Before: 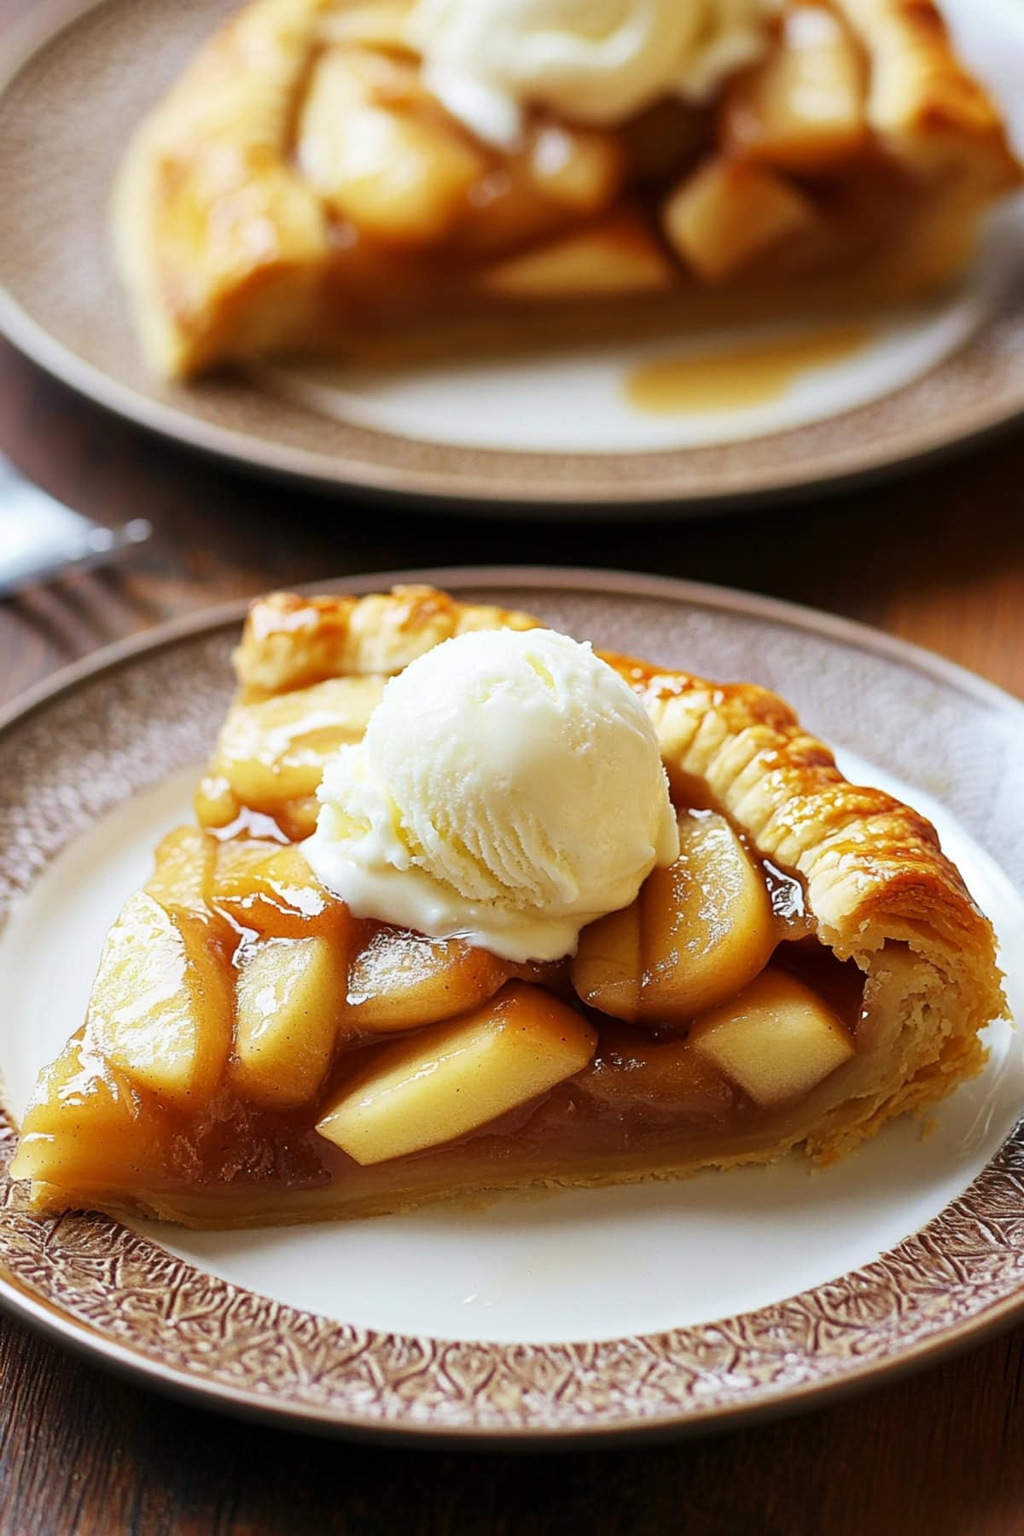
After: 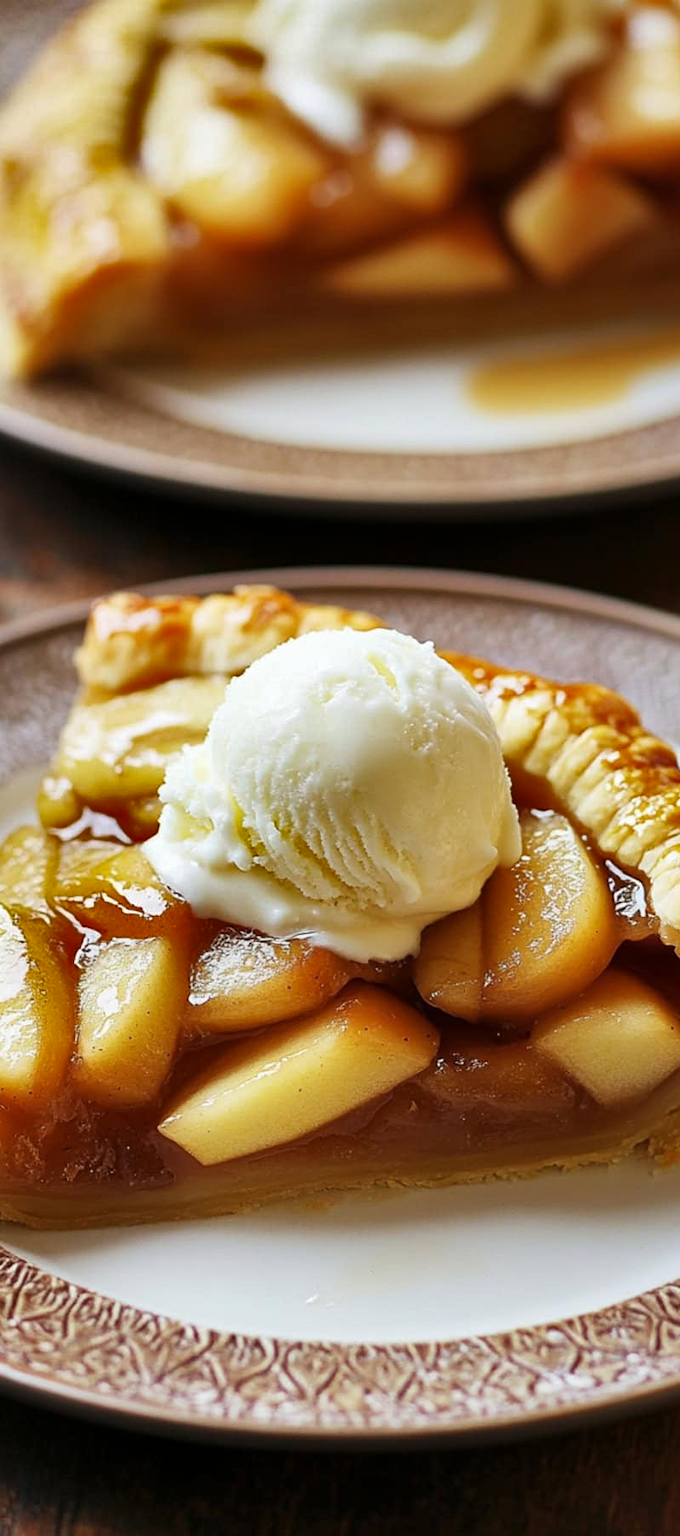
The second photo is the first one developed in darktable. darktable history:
shadows and highlights: radius 108.18, shadows 41.25, highlights -71.77, low approximation 0.01, soften with gaussian
crop and rotate: left 15.429%, right 18.022%
